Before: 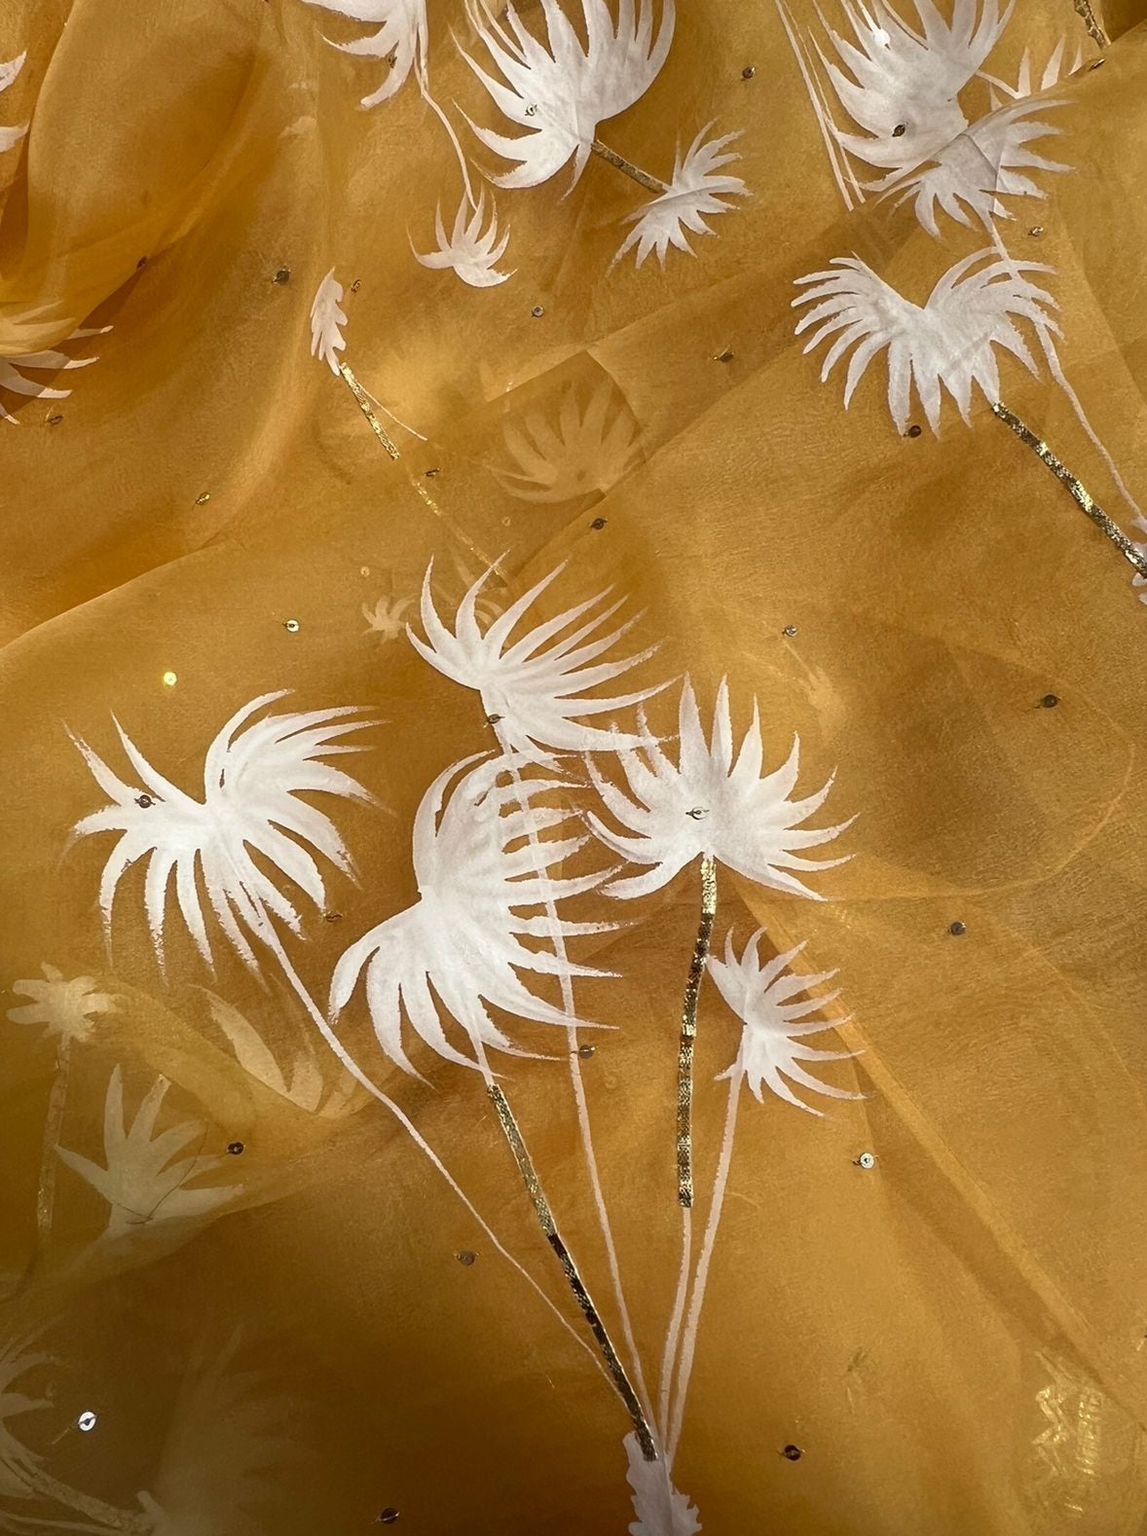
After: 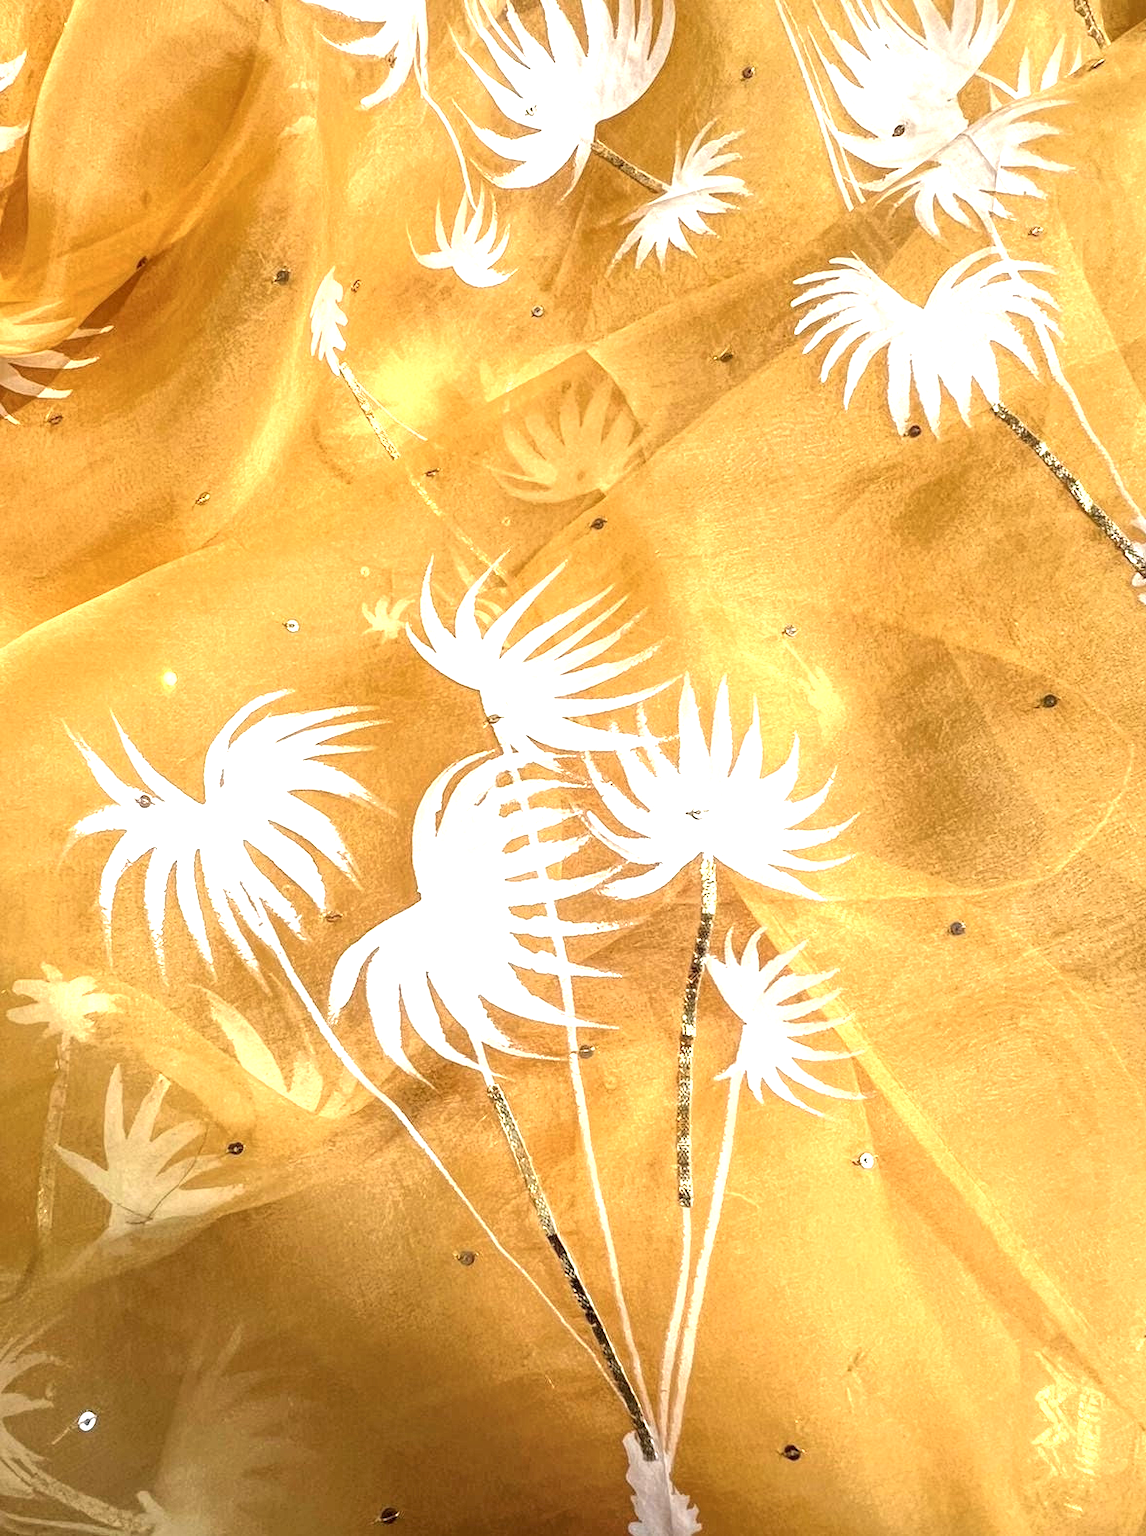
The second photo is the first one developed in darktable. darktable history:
contrast brightness saturation: contrast 0.14, brightness 0.21
exposure: black level correction 0, exposure 1.1 EV, compensate exposure bias true, compensate highlight preservation false
local contrast: highlights 100%, shadows 100%, detail 200%, midtone range 0.2
